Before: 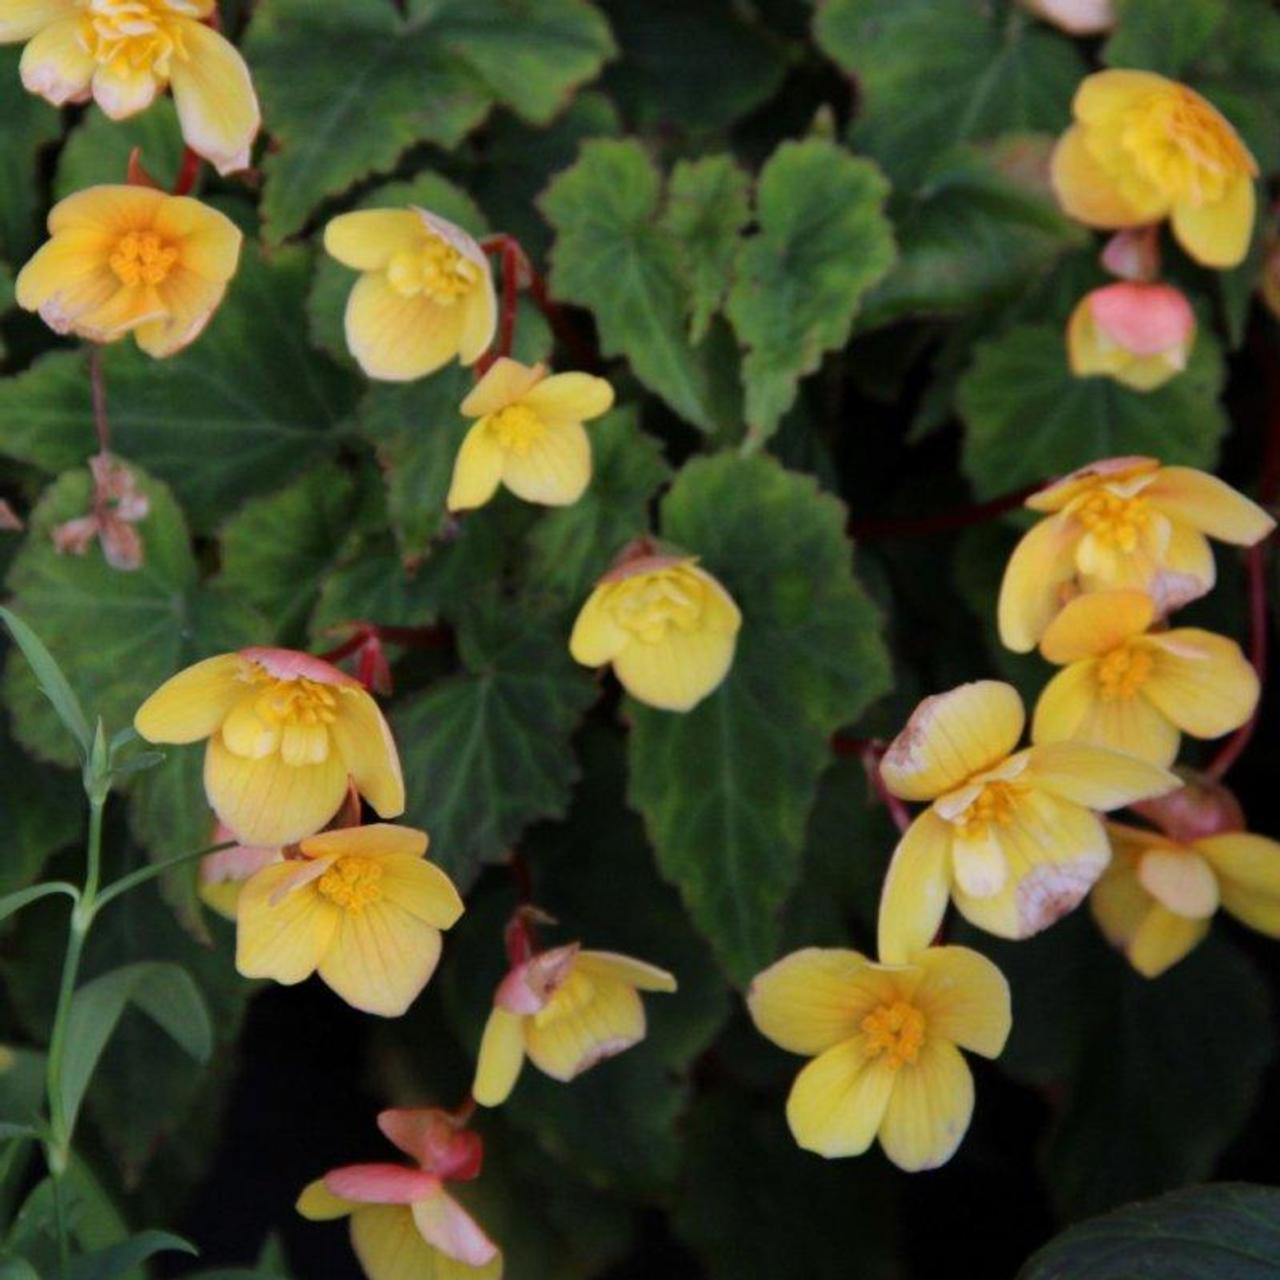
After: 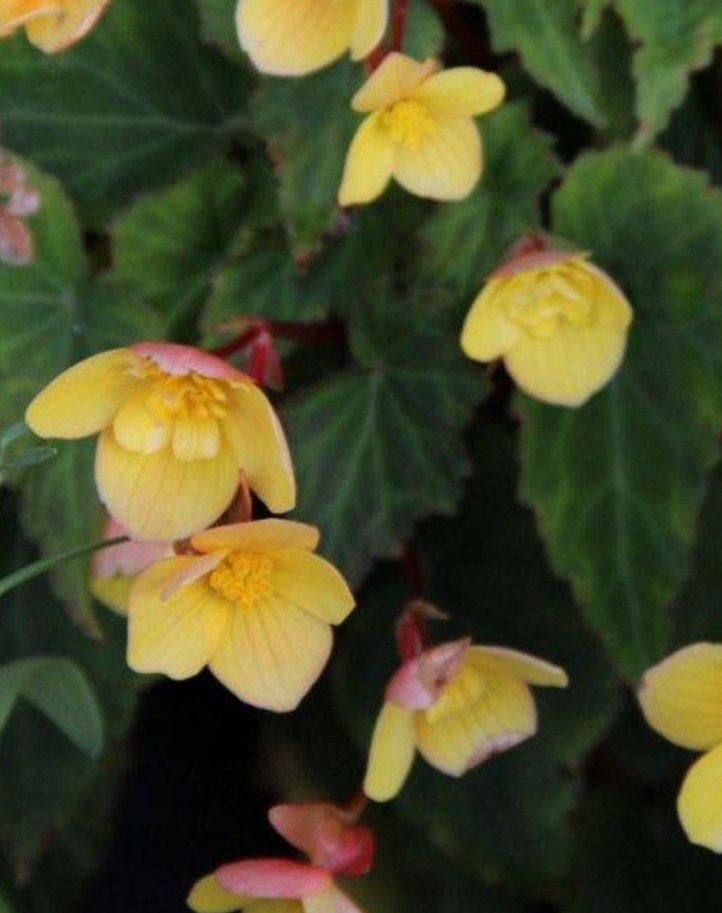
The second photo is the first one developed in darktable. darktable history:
crop: left 8.592%, top 23.905%, right 34.955%, bottom 4.754%
